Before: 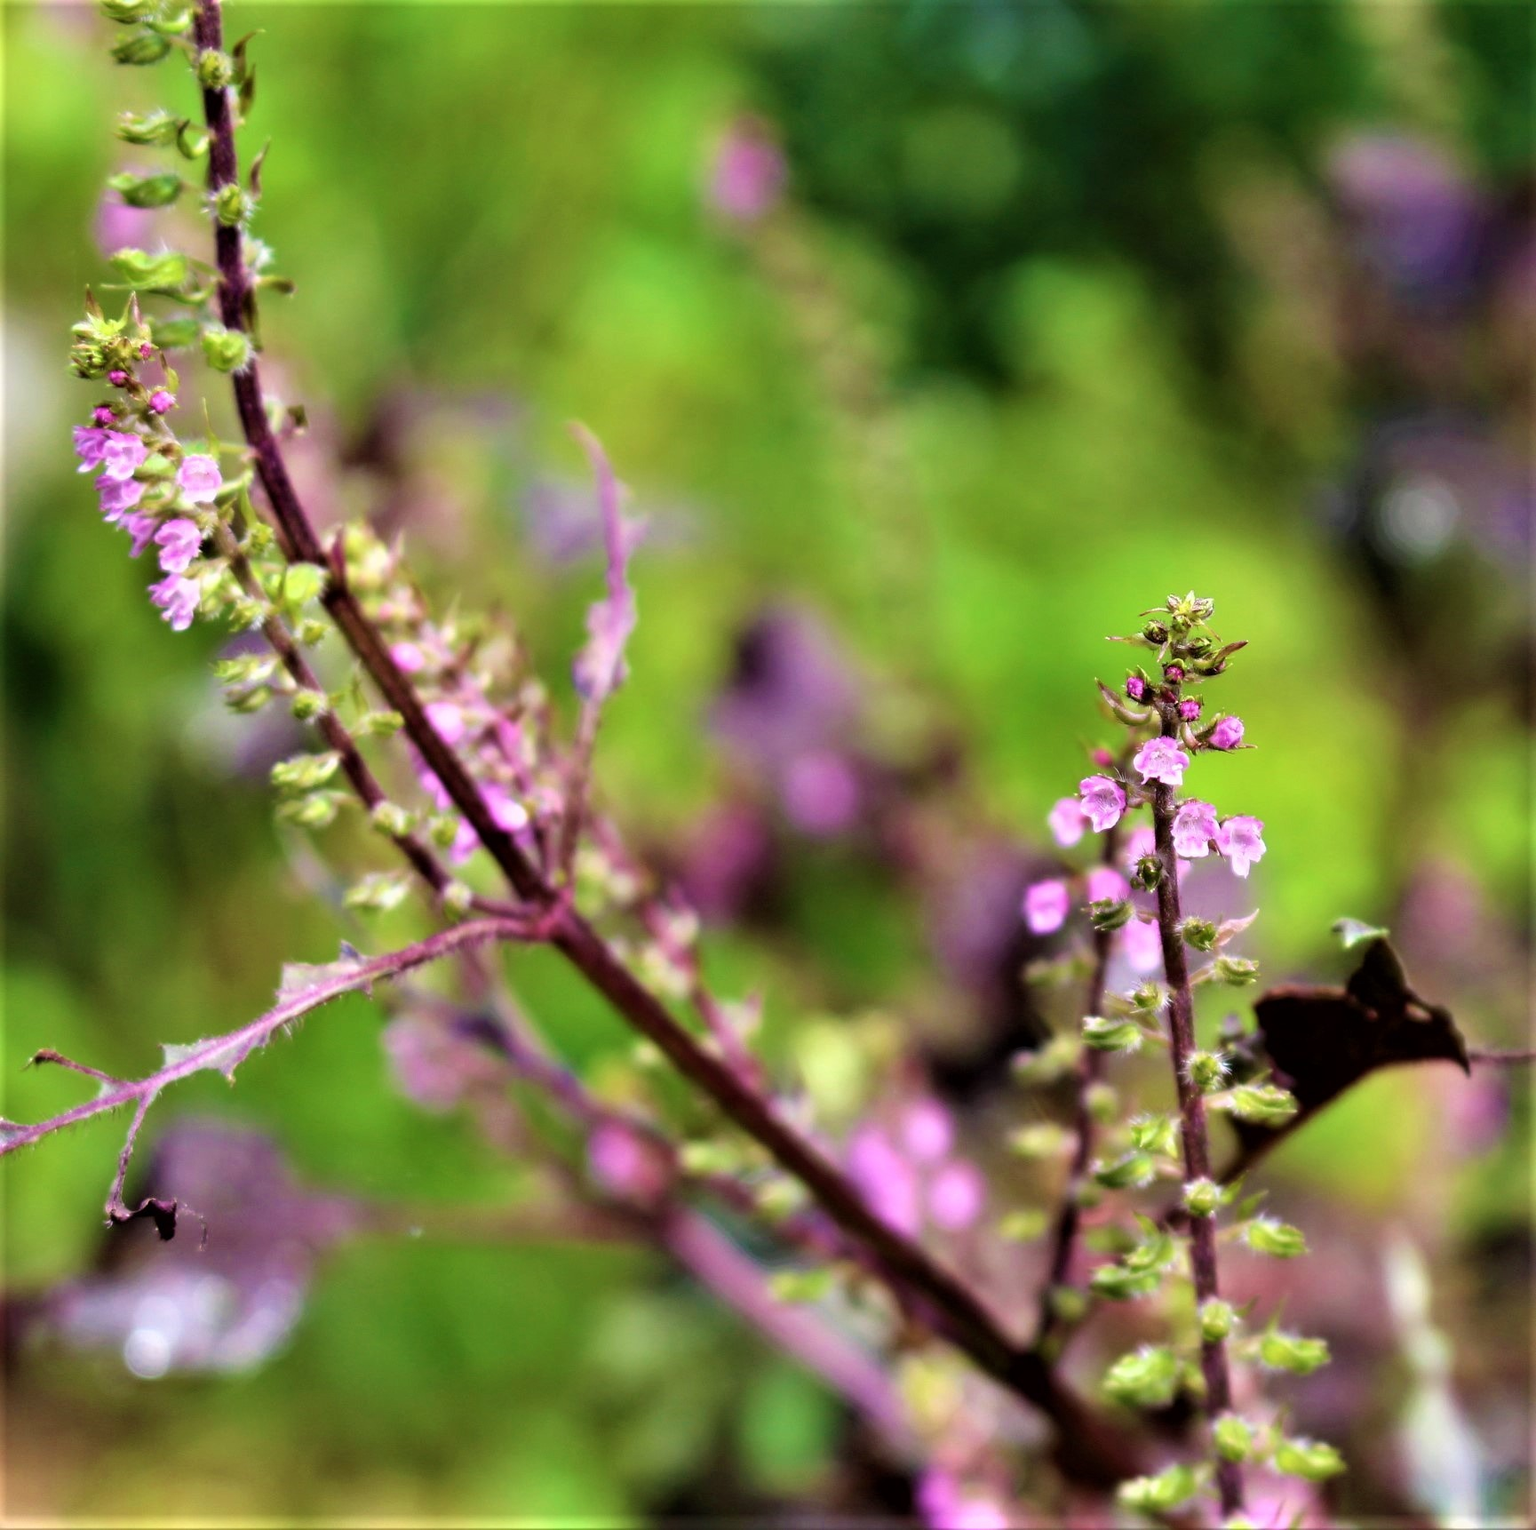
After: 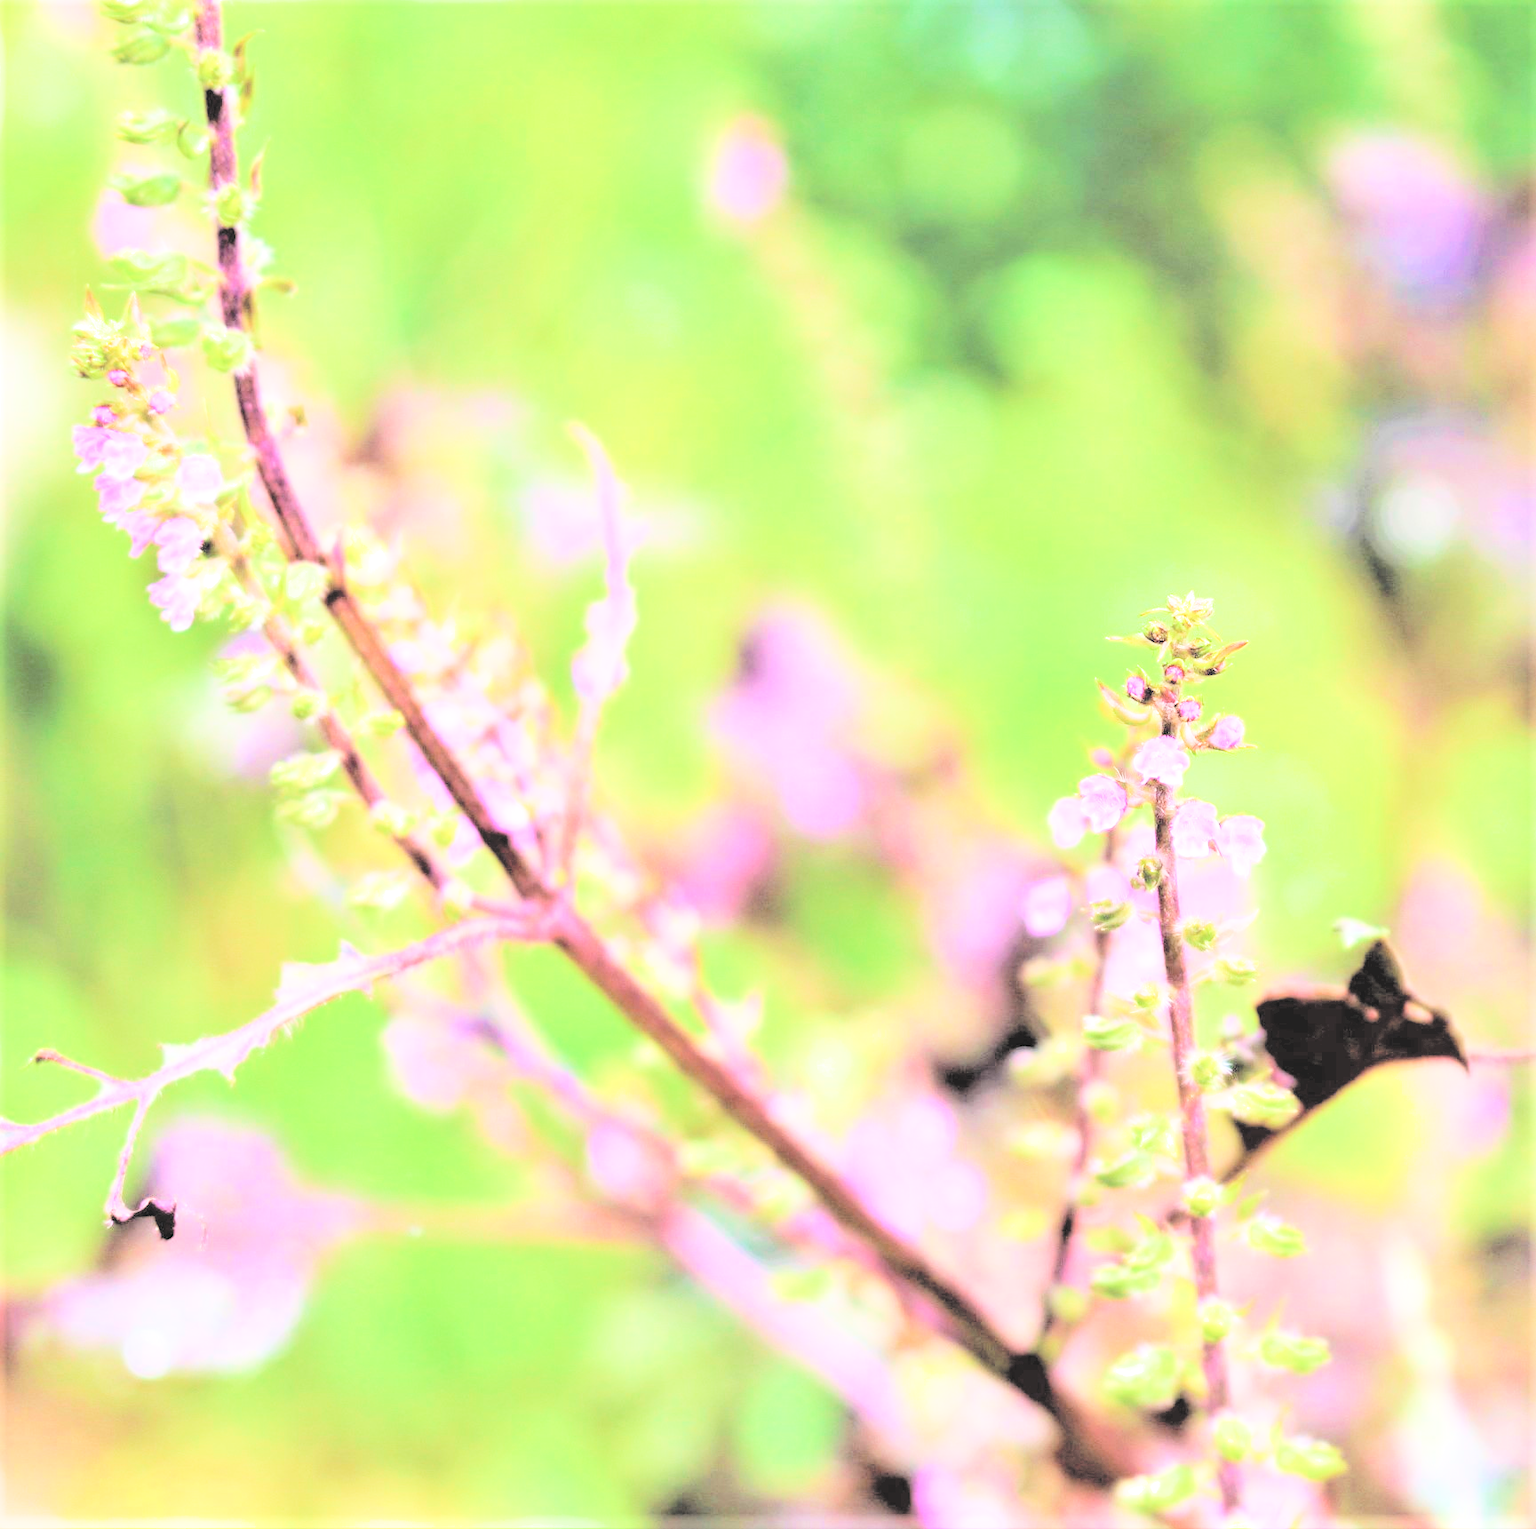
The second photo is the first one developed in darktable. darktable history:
exposure: exposure 2.25 EV, compensate highlight preservation false
filmic rgb: black relative exposure -7.65 EV, white relative exposure 4.56 EV, hardness 3.61
contrast brightness saturation: brightness 1
